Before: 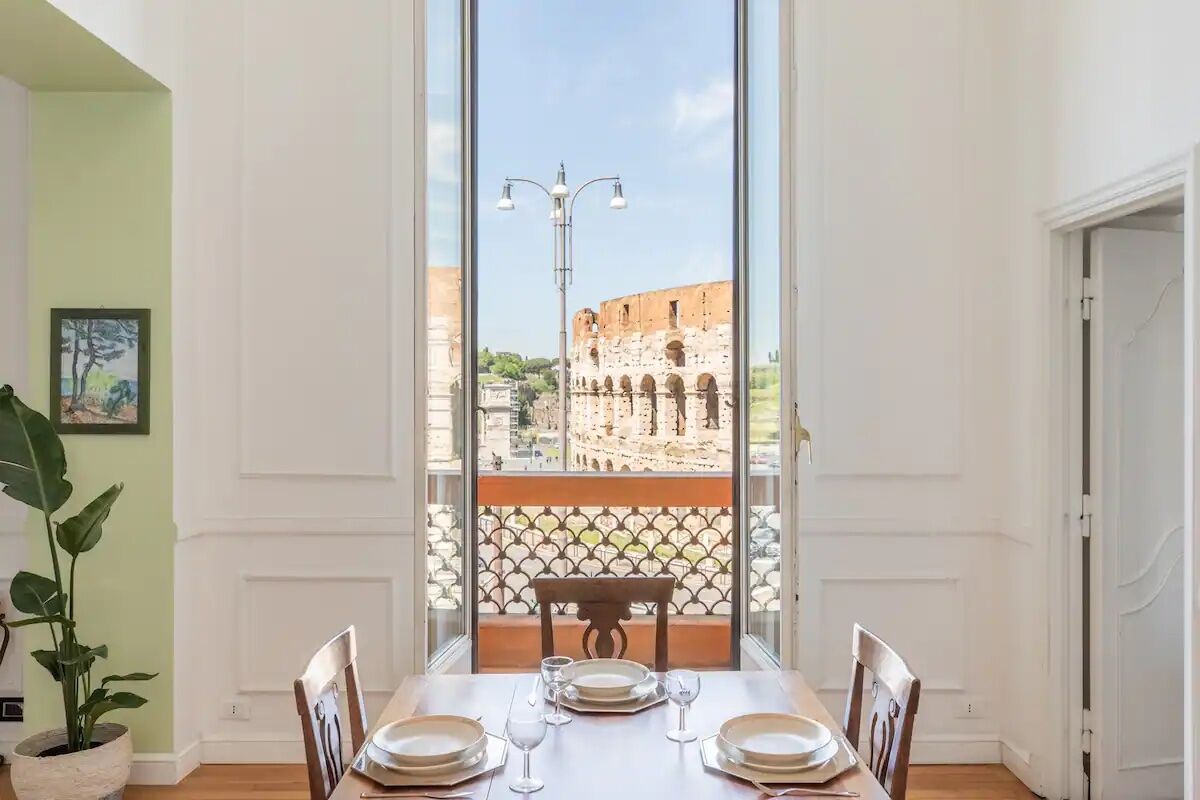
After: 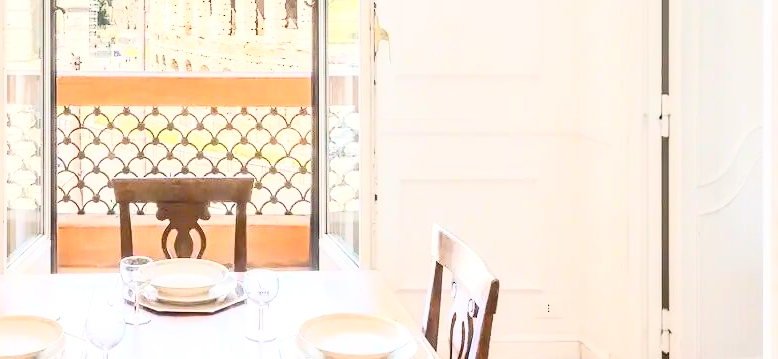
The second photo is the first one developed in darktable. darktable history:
contrast brightness saturation: contrast 0.447, brightness 0.548, saturation -0.198
color balance rgb: highlights gain › chroma 0.752%, highlights gain › hue 56.69°, perceptual saturation grading › global saturation 20%, perceptual saturation grading › highlights -25.736%, perceptual saturation grading › shadows 49.865%, perceptual brilliance grading › global brilliance 10.343%, global vibrance 20%
crop and rotate: left 35.162%, top 50.128%, bottom 4.977%
